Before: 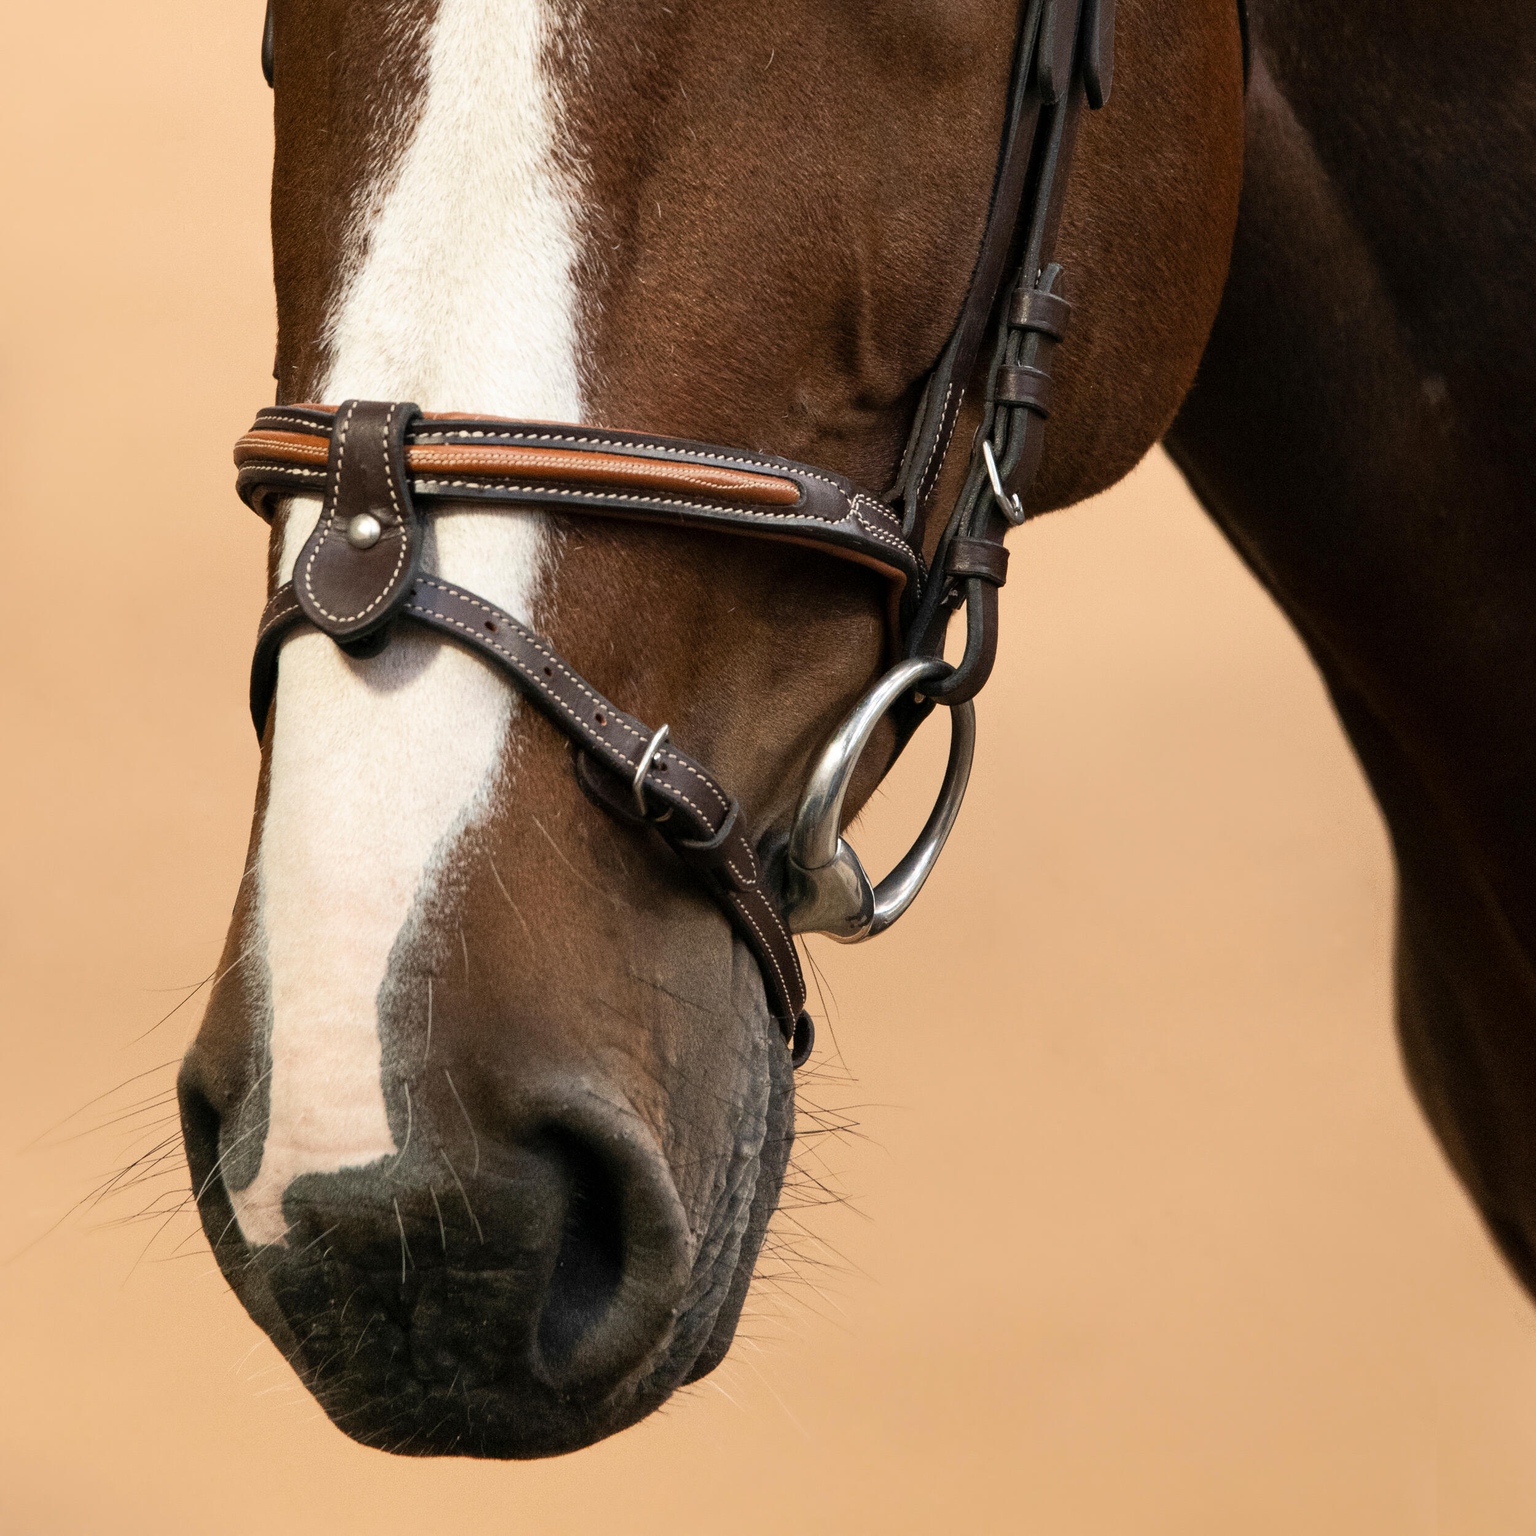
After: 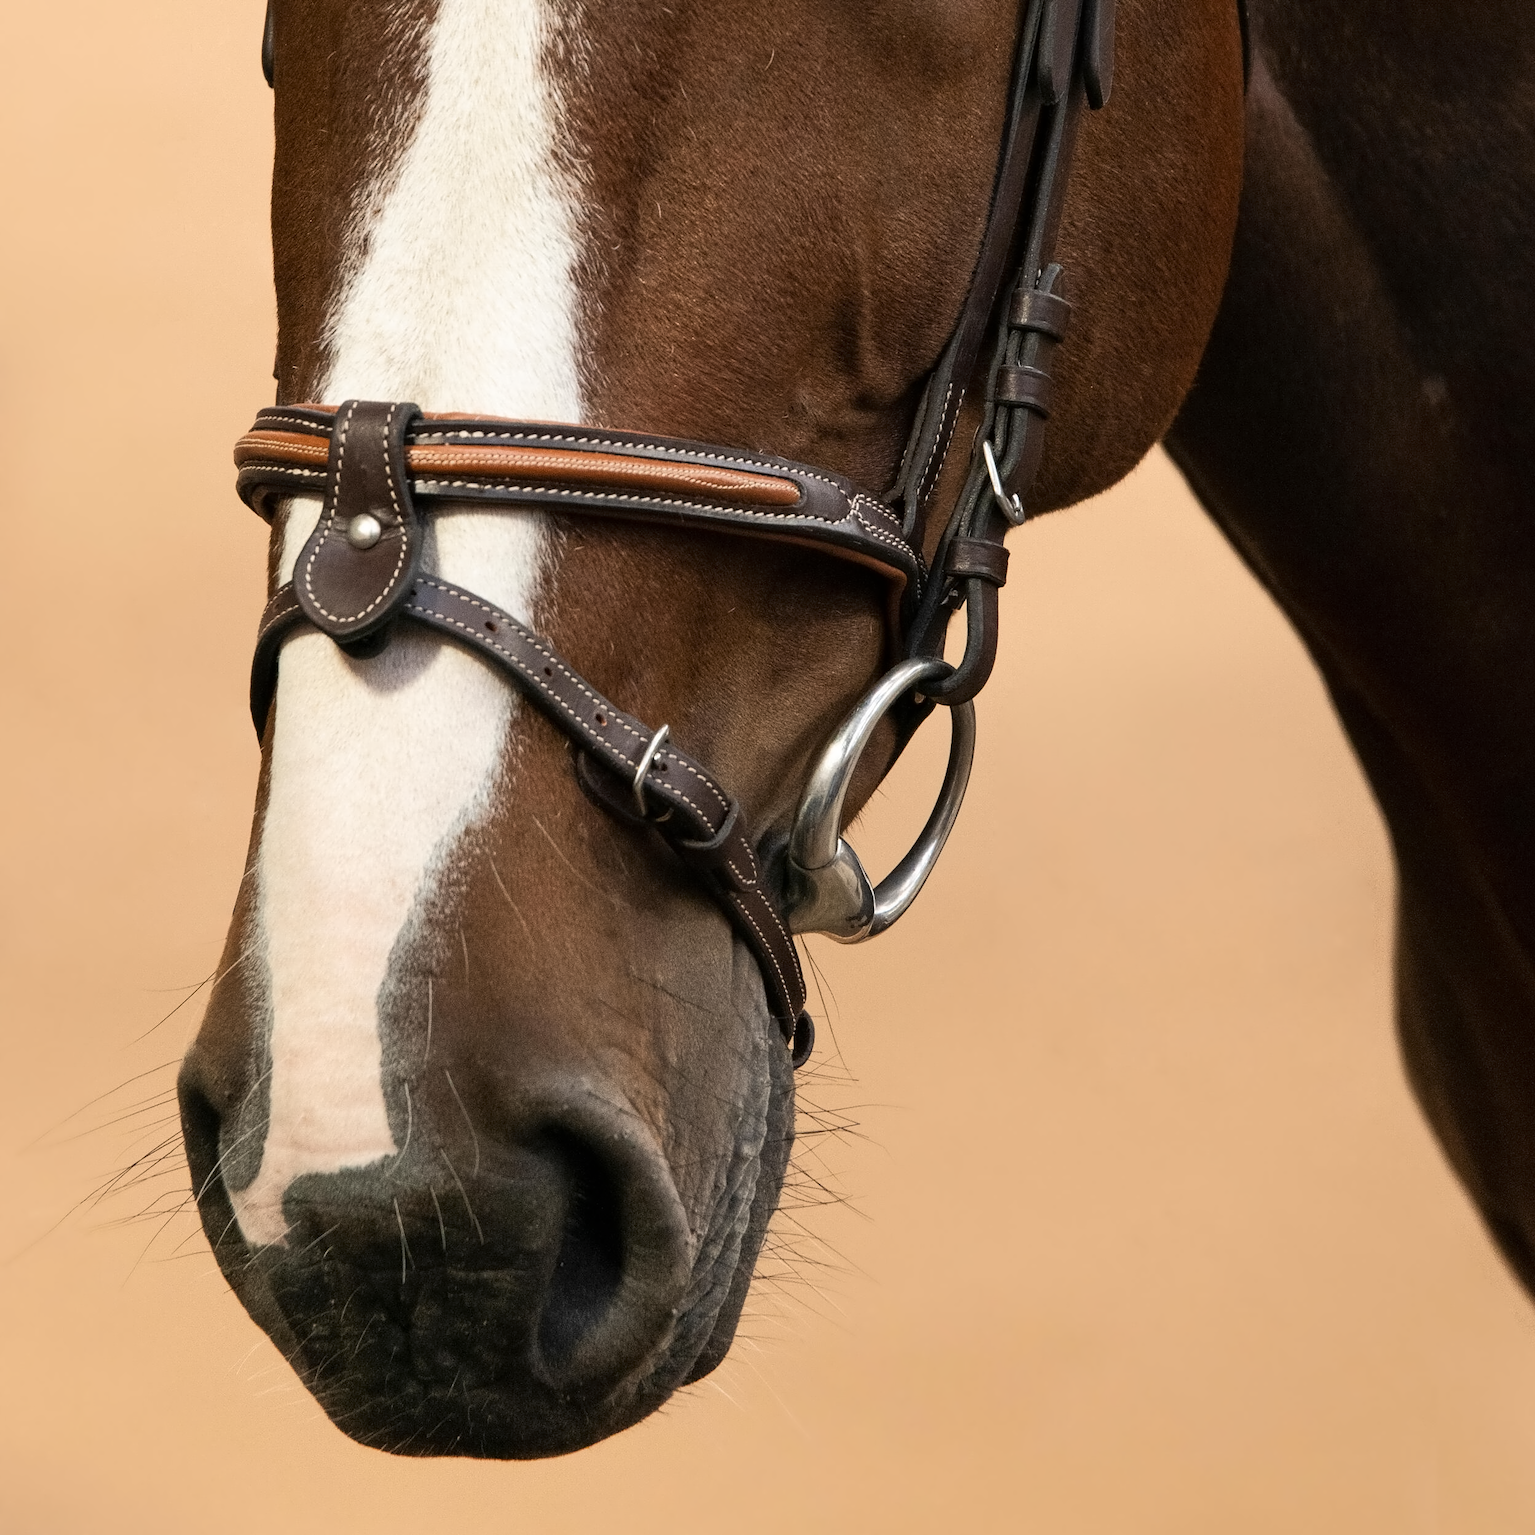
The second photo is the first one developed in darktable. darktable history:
contrast equalizer: y [[0.5 ×4, 0.525, 0.667], [0.5 ×6], [0.5 ×6], [0 ×4, 0.042, 0], [0, 0, 0.004, 0.1, 0.191, 0.131]]
